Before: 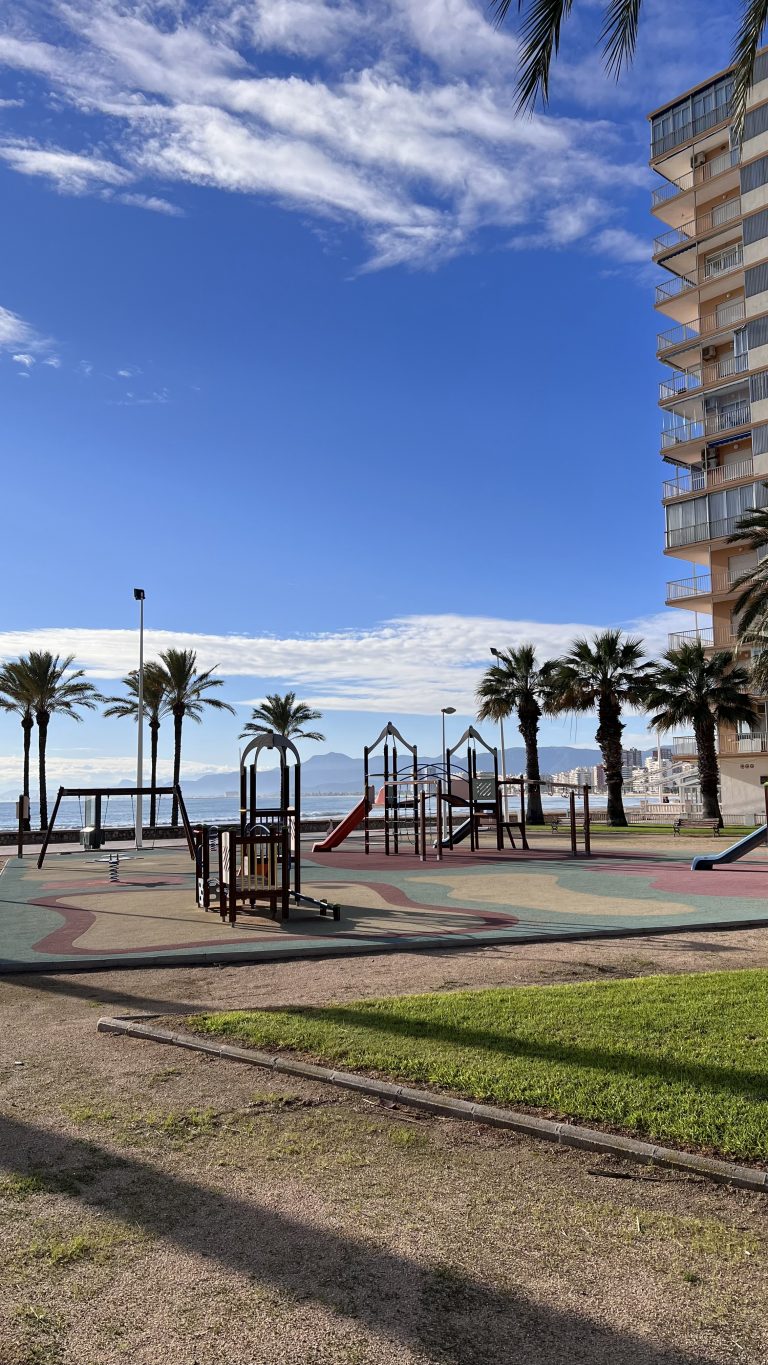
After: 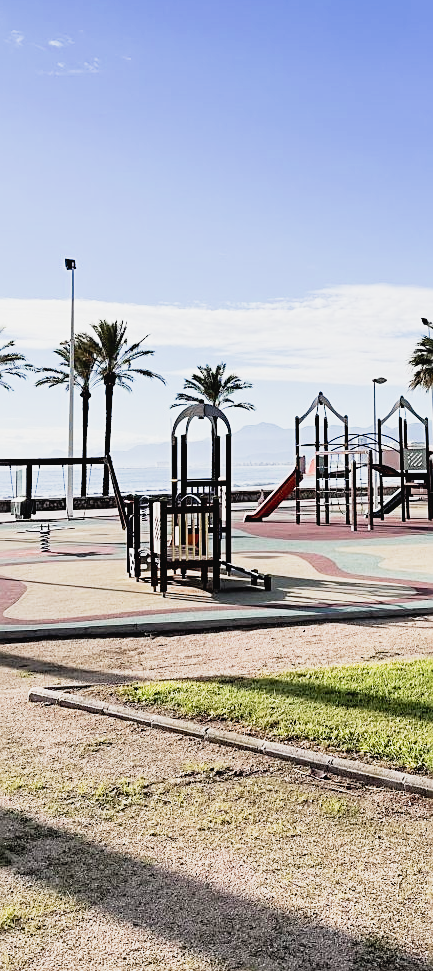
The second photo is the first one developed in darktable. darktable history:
exposure: black level correction 0, exposure 1.37 EV, compensate exposure bias true, compensate highlight preservation false
tone curve: curves: ch0 [(0, 0.024) (0.031, 0.027) (0.113, 0.069) (0.198, 0.18) (0.304, 0.303) (0.441, 0.462) (0.557, 0.6) (0.711, 0.79) (0.812, 0.878) (0.927, 0.935) (1, 0.963)]; ch1 [(0, 0) (0.222, 0.2) (0.343, 0.325) (0.45, 0.441) (0.502, 0.501) (0.527, 0.534) (0.55, 0.561) (0.632, 0.656) (0.735, 0.754) (1, 1)]; ch2 [(0, 0) (0.249, 0.222) (0.352, 0.348) (0.424, 0.439) (0.476, 0.482) (0.499, 0.501) (0.517, 0.516) (0.532, 0.544) (0.558, 0.585) (0.596, 0.629) (0.726, 0.745) (0.82, 0.796) (0.998, 0.928)], preserve colors none
sharpen: on, module defaults
crop: left 9%, top 24.228%, right 34.568%, bottom 4.574%
contrast brightness saturation: saturation -0.15
filmic rgb: black relative exposure -7.65 EV, white relative exposure 4.56 EV, threshold 5.99 EV, hardness 3.61, enable highlight reconstruction true
